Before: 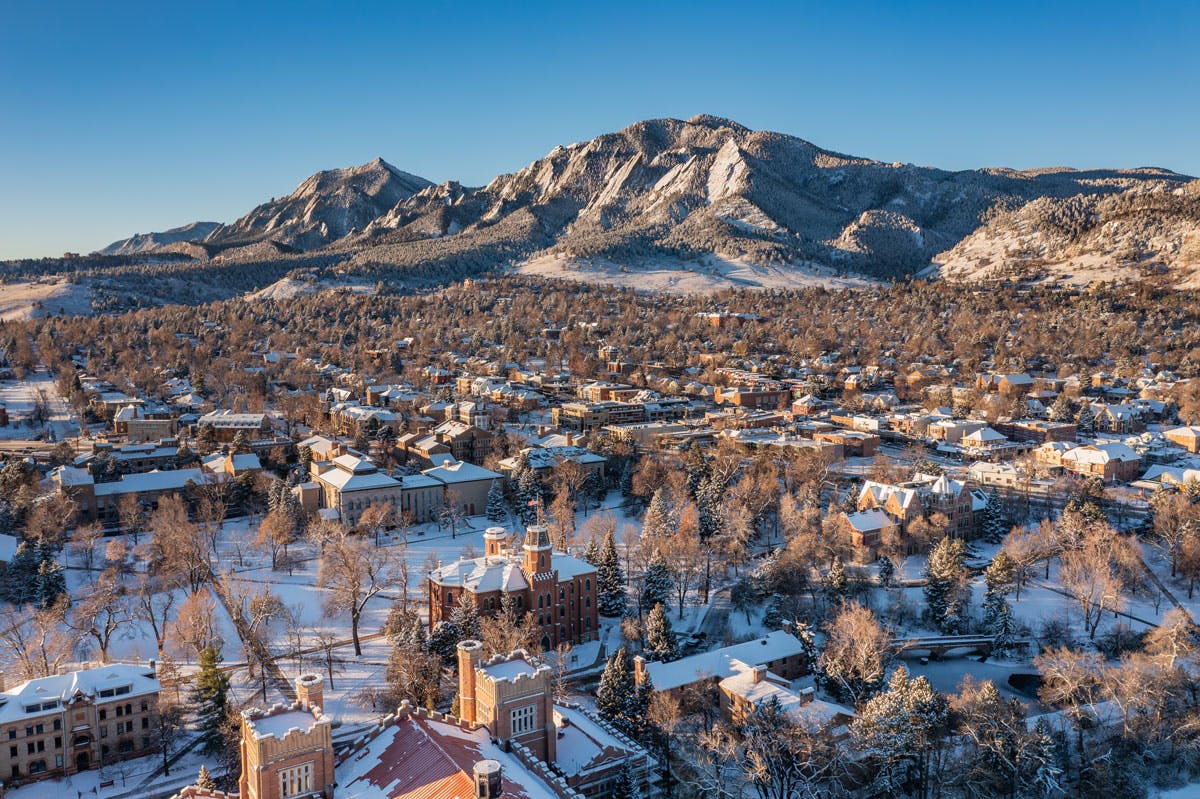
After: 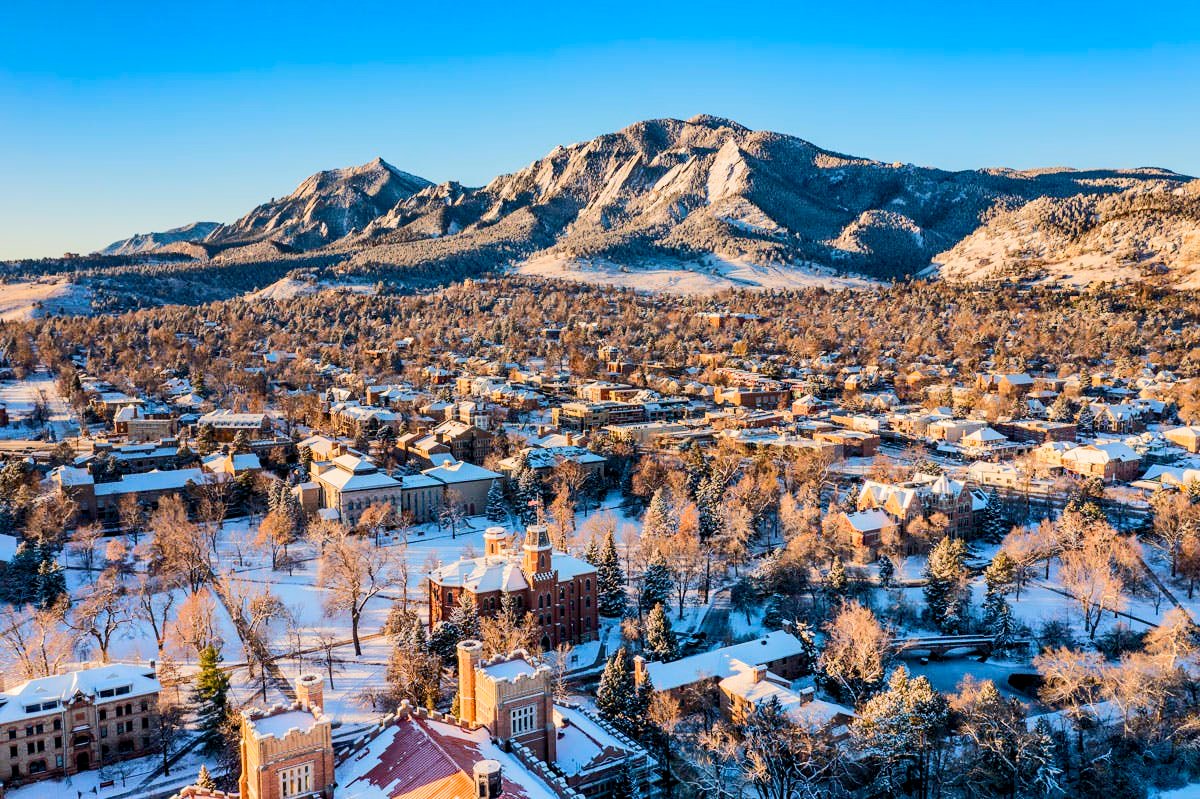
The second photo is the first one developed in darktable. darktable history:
rgb curve: curves: ch0 [(0, 0) (0.284, 0.292) (0.505, 0.644) (1, 1)]; ch1 [(0, 0) (0.284, 0.292) (0.505, 0.644) (1, 1)]; ch2 [(0, 0) (0.284, 0.292) (0.505, 0.644) (1, 1)], compensate middle gray true
color balance rgb: shadows lift › chroma 1%, shadows lift › hue 240.84°, highlights gain › chroma 2%, highlights gain › hue 73.2°, global offset › luminance -0.5%, perceptual saturation grading › global saturation 20%, perceptual saturation grading › highlights -25%, perceptual saturation grading › shadows 50%, global vibrance 15%
